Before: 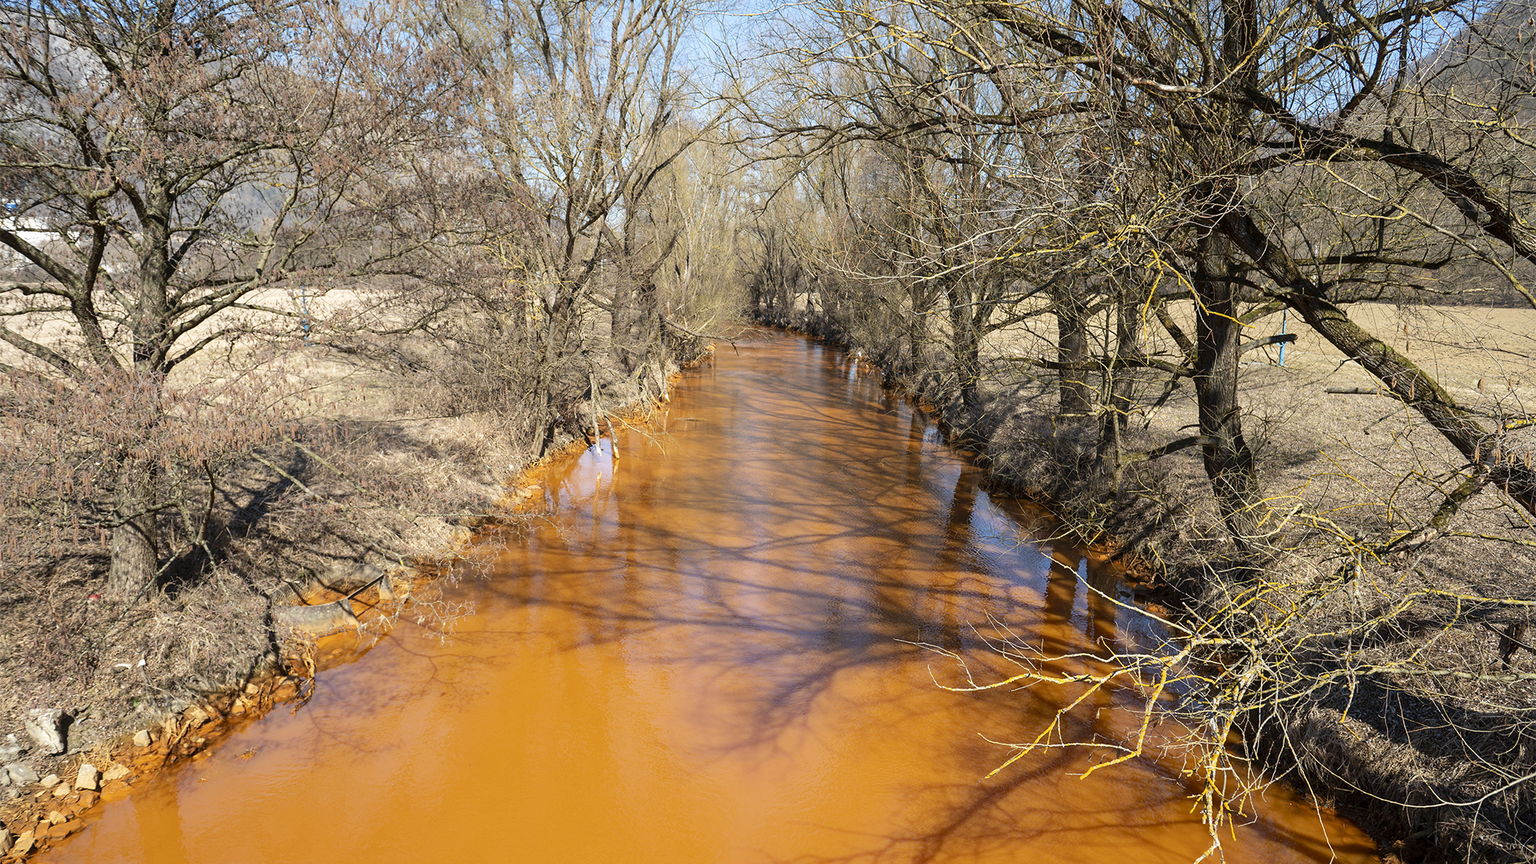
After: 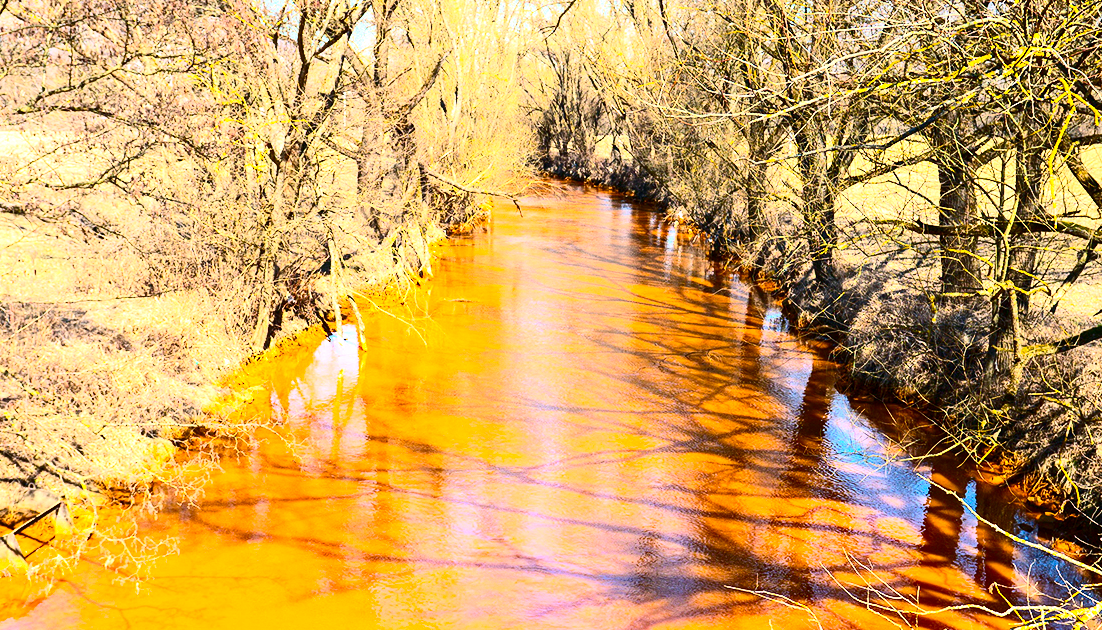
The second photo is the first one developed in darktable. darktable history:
exposure: black level correction 0, exposure 0.9 EV, compensate highlight preservation false
contrast brightness saturation: contrast 0.401, brightness 0.049, saturation 0.249
crop and rotate: left 22%, top 21.953%, right 22.862%, bottom 22.007%
color balance rgb: shadows lift › chroma 3.215%, shadows lift › hue 240.67°, power › hue 328.69°, highlights gain › chroma 0.263%, highlights gain › hue 331.71°, linear chroma grading › global chroma 14.434%, perceptual saturation grading › global saturation 12.188%, global vibrance 20%
